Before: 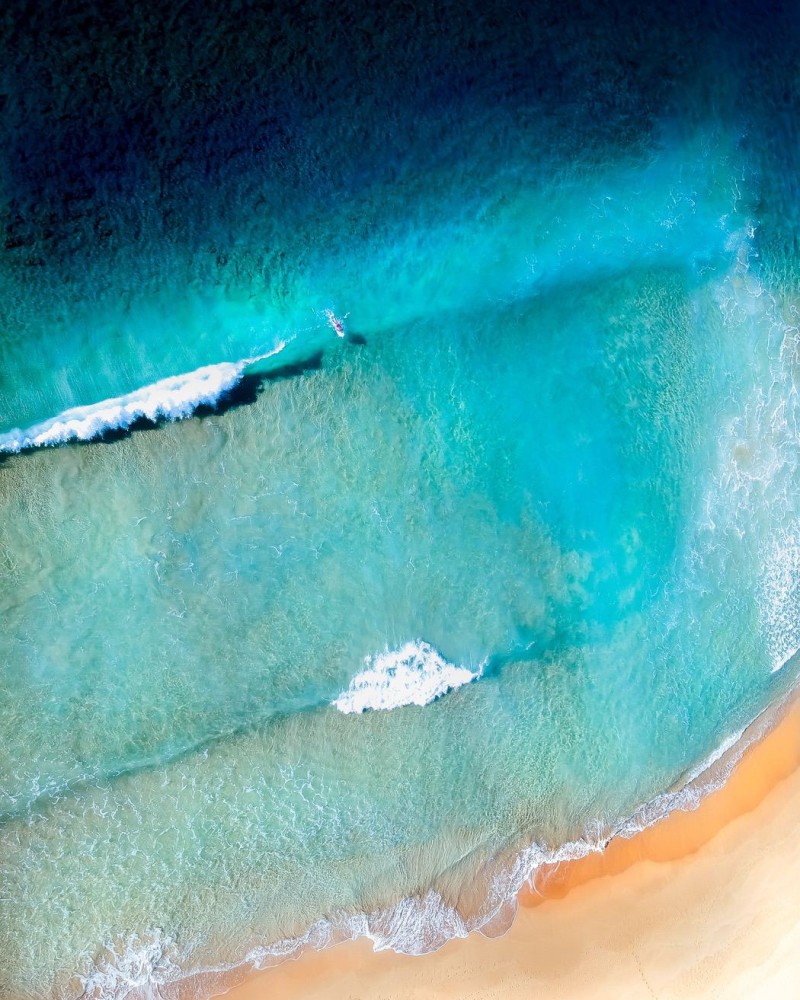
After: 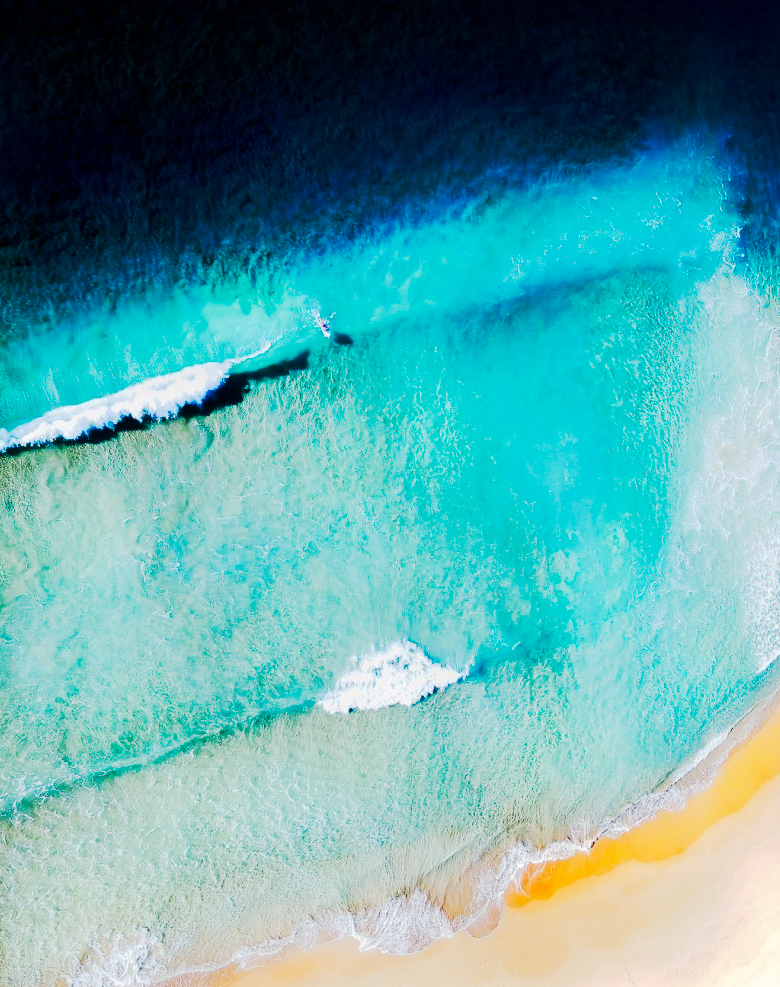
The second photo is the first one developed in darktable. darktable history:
crop and rotate: left 1.774%, right 0.633%, bottom 1.28%
tone curve: curves: ch0 [(0, 0) (0.003, 0.002) (0.011, 0.002) (0.025, 0.002) (0.044, 0.007) (0.069, 0.014) (0.1, 0.026) (0.136, 0.04) (0.177, 0.061) (0.224, 0.1) (0.277, 0.151) (0.335, 0.198) (0.399, 0.272) (0.468, 0.387) (0.543, 0.553) (0.623, 0.716) (0.709, 0.8) (0.801, 0.855) (0.898, 0.897) (1, 1)], preserve colors none
